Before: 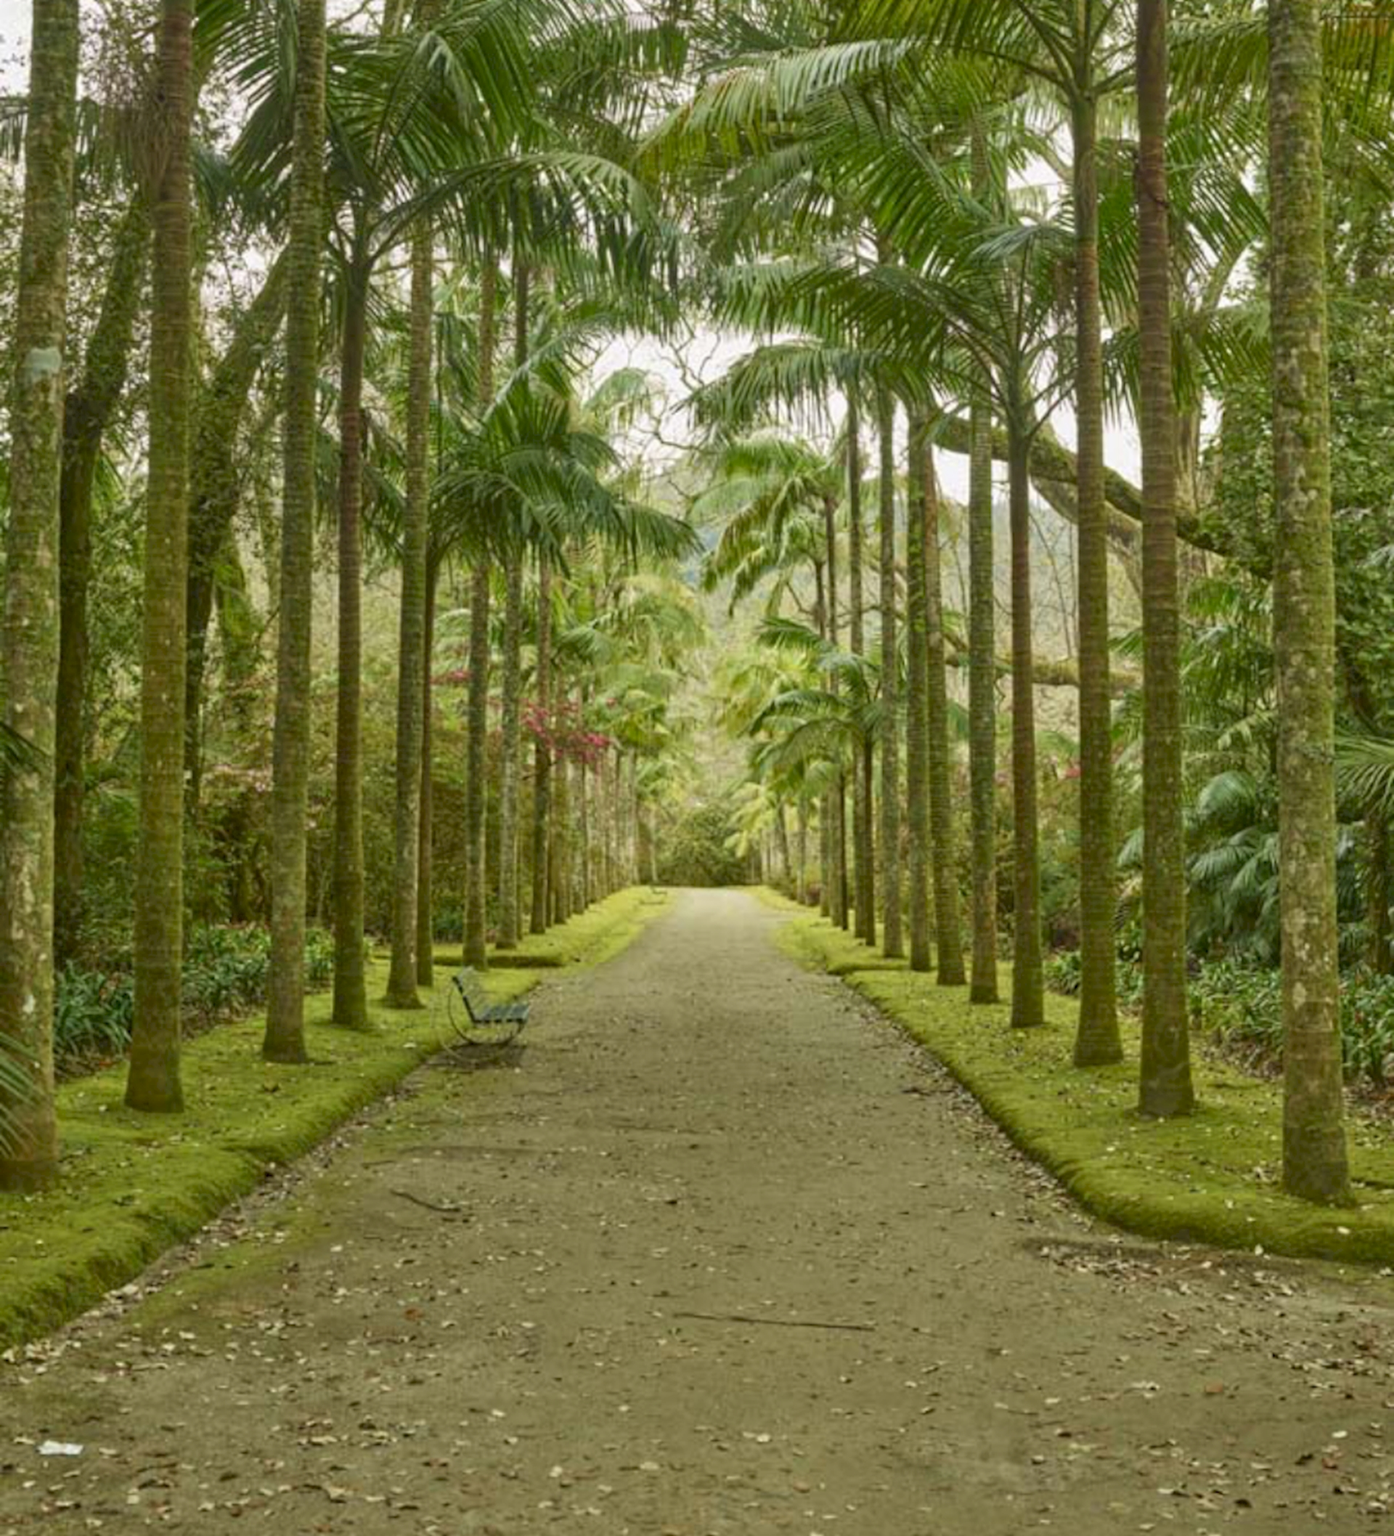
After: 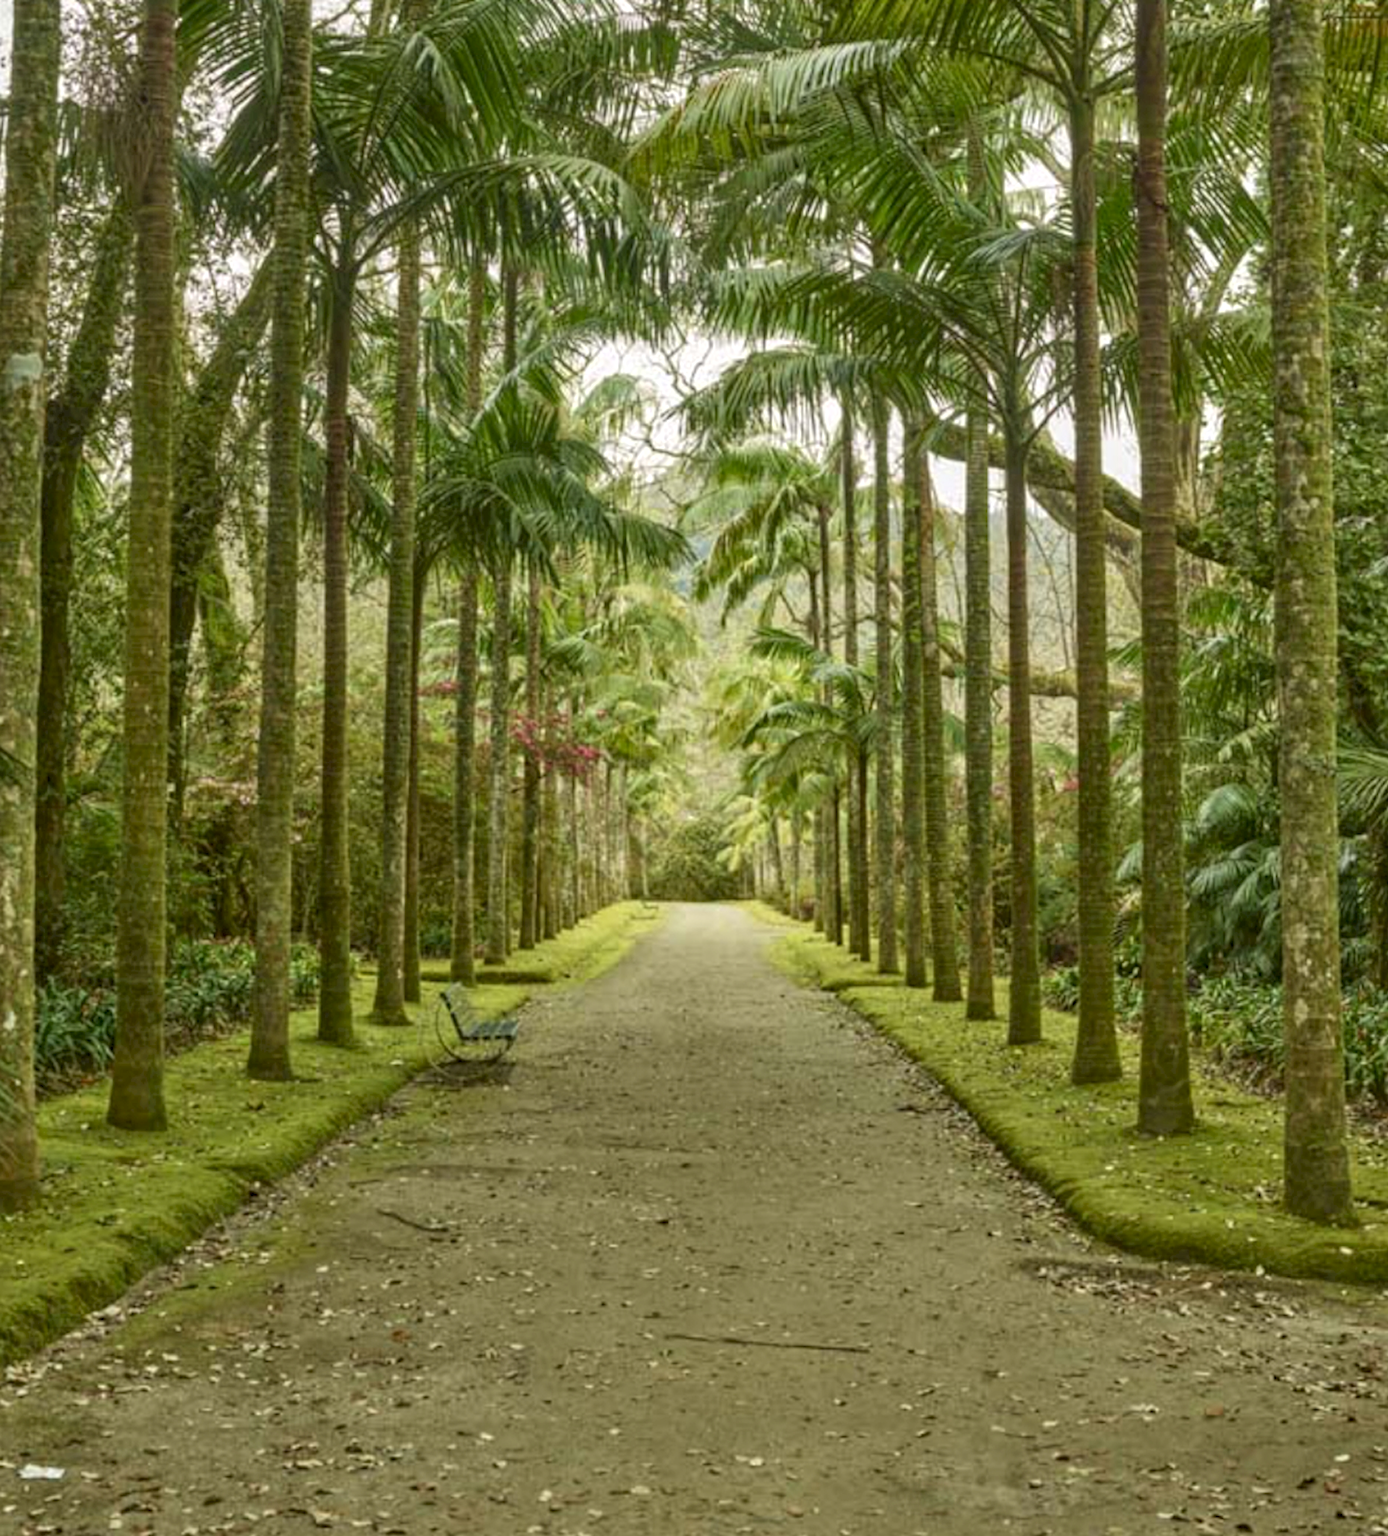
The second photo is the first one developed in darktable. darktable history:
crop and rotate: left 1.434%, right 0.575%, bottom 1.594%
local contrast: on, module defaults
